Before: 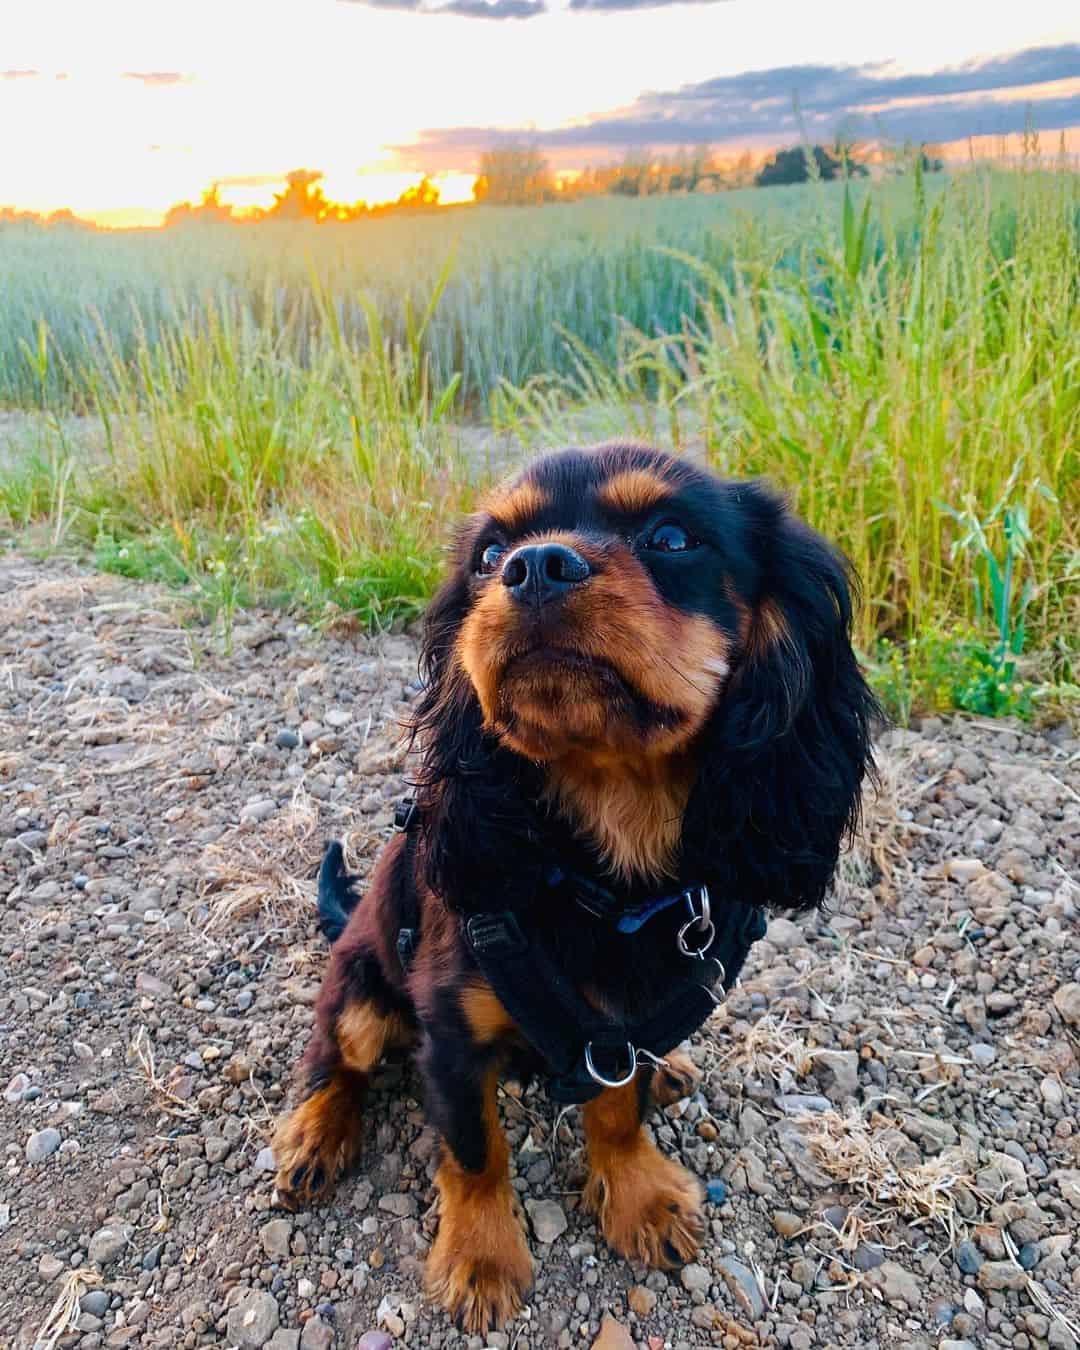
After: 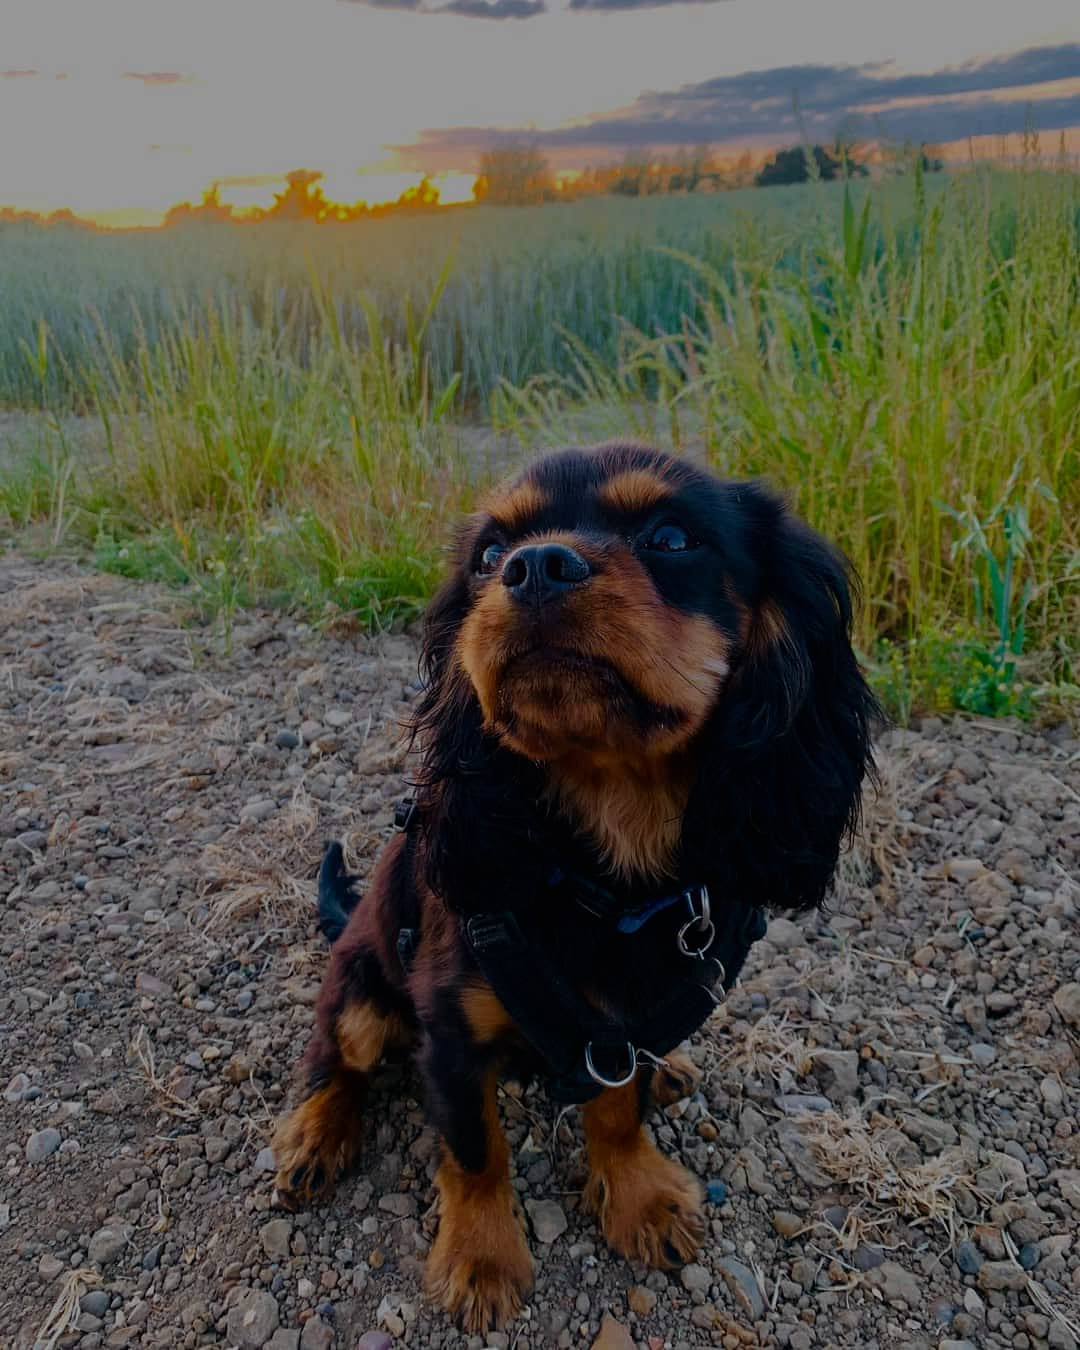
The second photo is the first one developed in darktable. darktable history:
exposure: exposure -1.56 EV, compensate highlight preservation false
